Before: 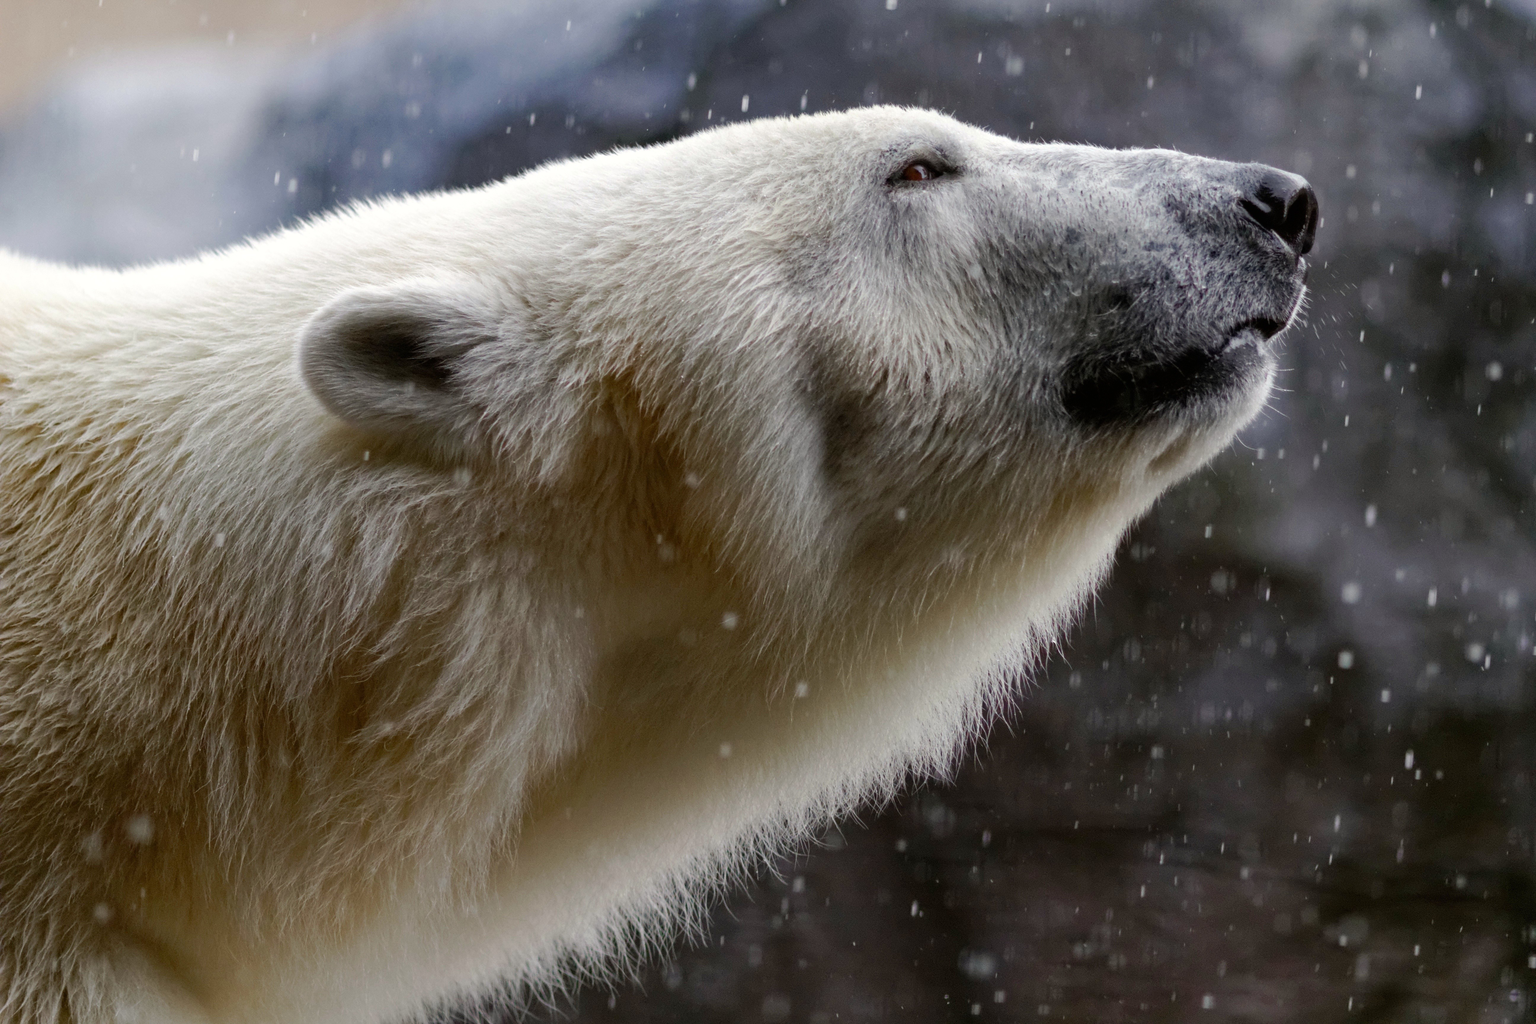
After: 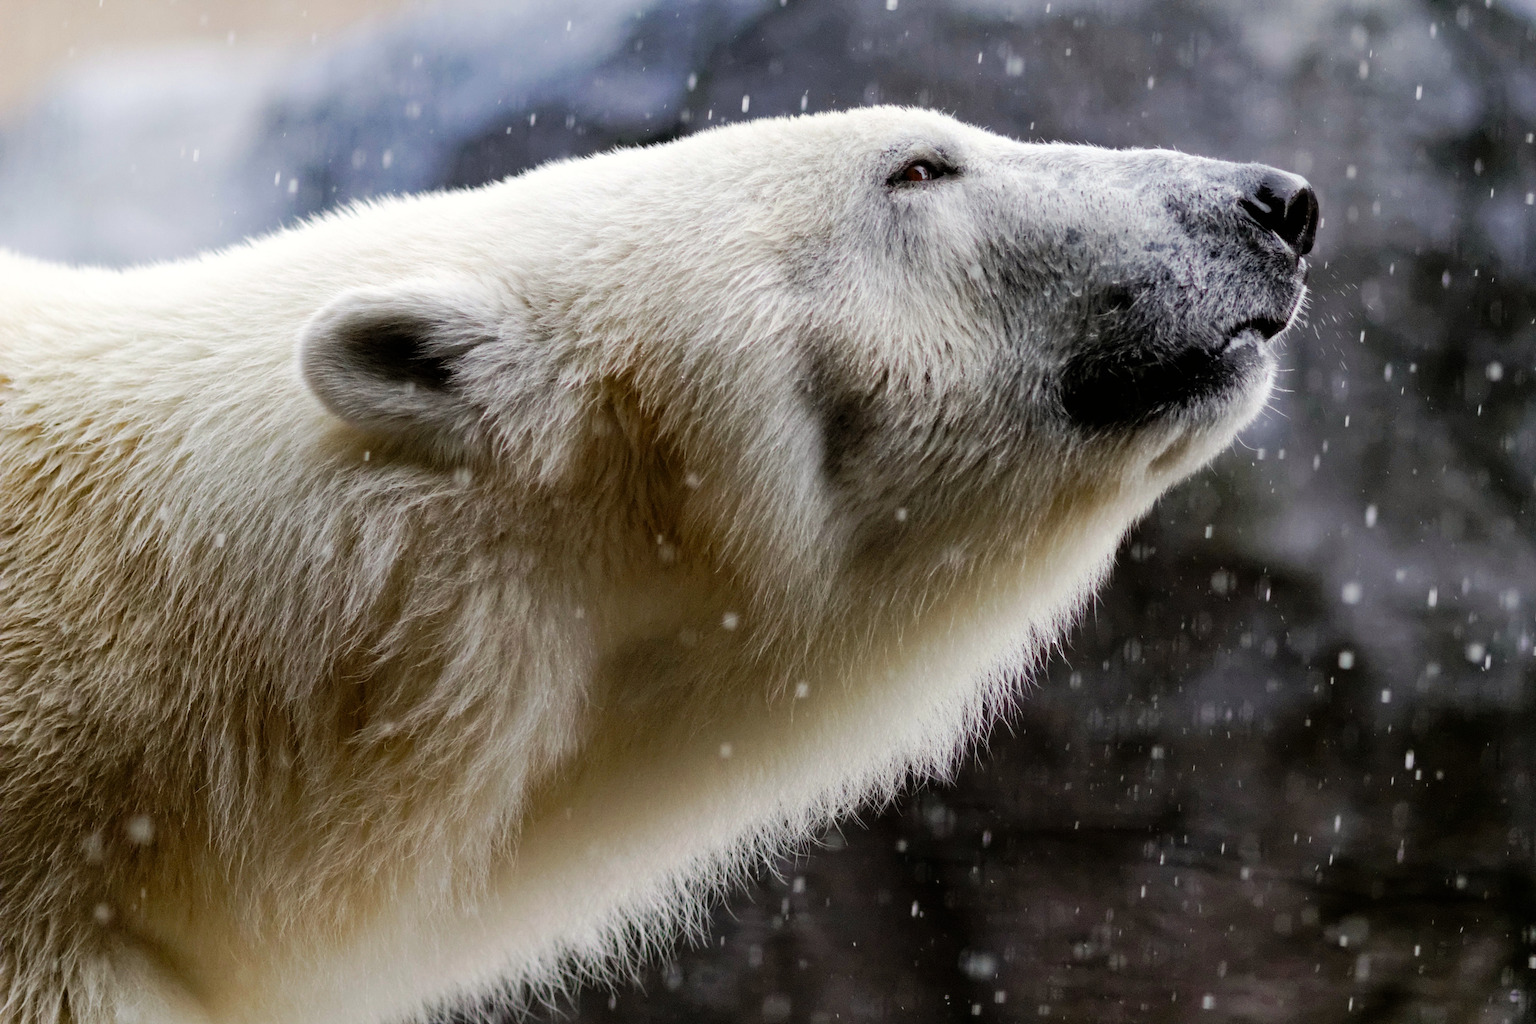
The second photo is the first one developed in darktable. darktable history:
filmic rgb: black relative exposure -7.65 EV, white relative exposure 4.56 EV, hardness 3.61
levels: mode automatic
